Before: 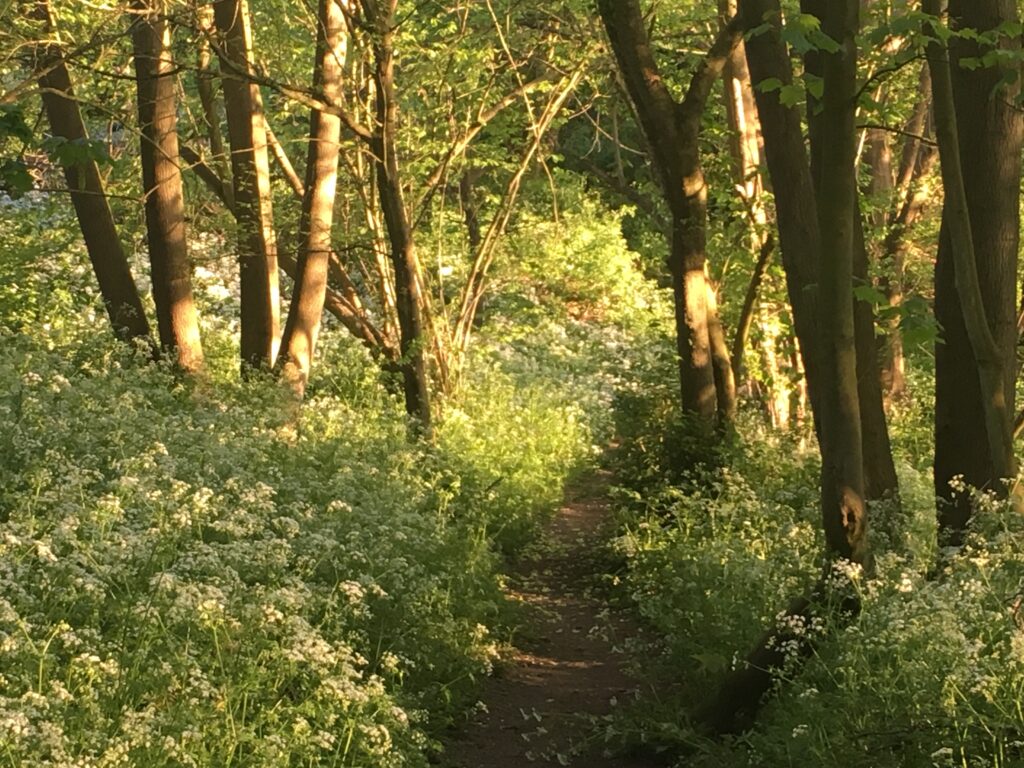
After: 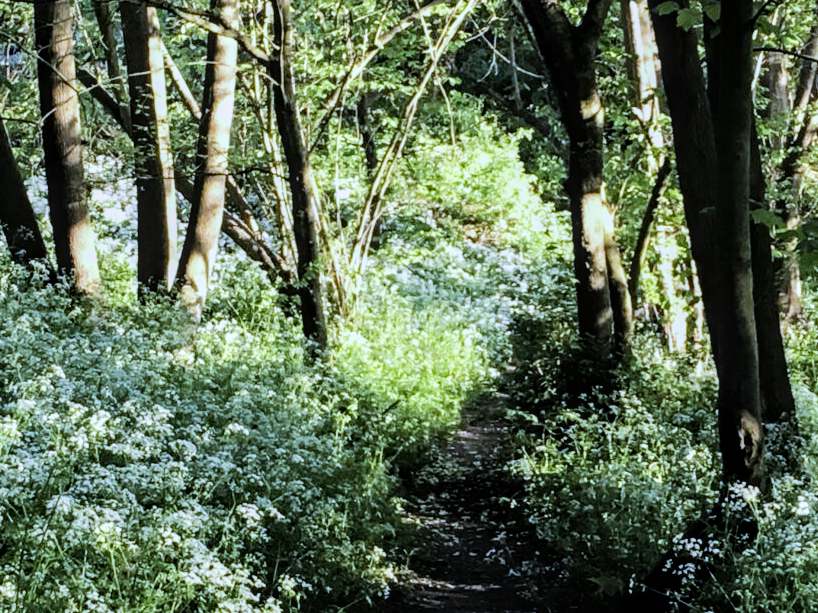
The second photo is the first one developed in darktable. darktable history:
filmic rgb: black relative exposure -5 EV, hardness 2.88, contrast 1.3, highlights saturation mix -30%
tone equalizer: -8 EV -0.75 EV, -7 EV -0.7 EV, -6 EV -0.6 EV, -5 EV -0.4 EV, -3 EV 0.4 EV, -2 EV 0.6 EV, -1 EV 0.7 EV, +0 EV 0.75 EV, edges refinement/feathering 500, mask exposure compensation -1.57 EV, preserve details no
local contrast: on, module defaults
crop and rotate: left 10.071%, top 10.071%, right 10.02%, bottom 10.02%
shadows and highlights: shadows 24.5, highlights -78.15, soften with gaussian
white balance: red 0.766, blue 1.537
exposure: black level correction 0, exposure 0.3 EV, compensate highlight preservation false
